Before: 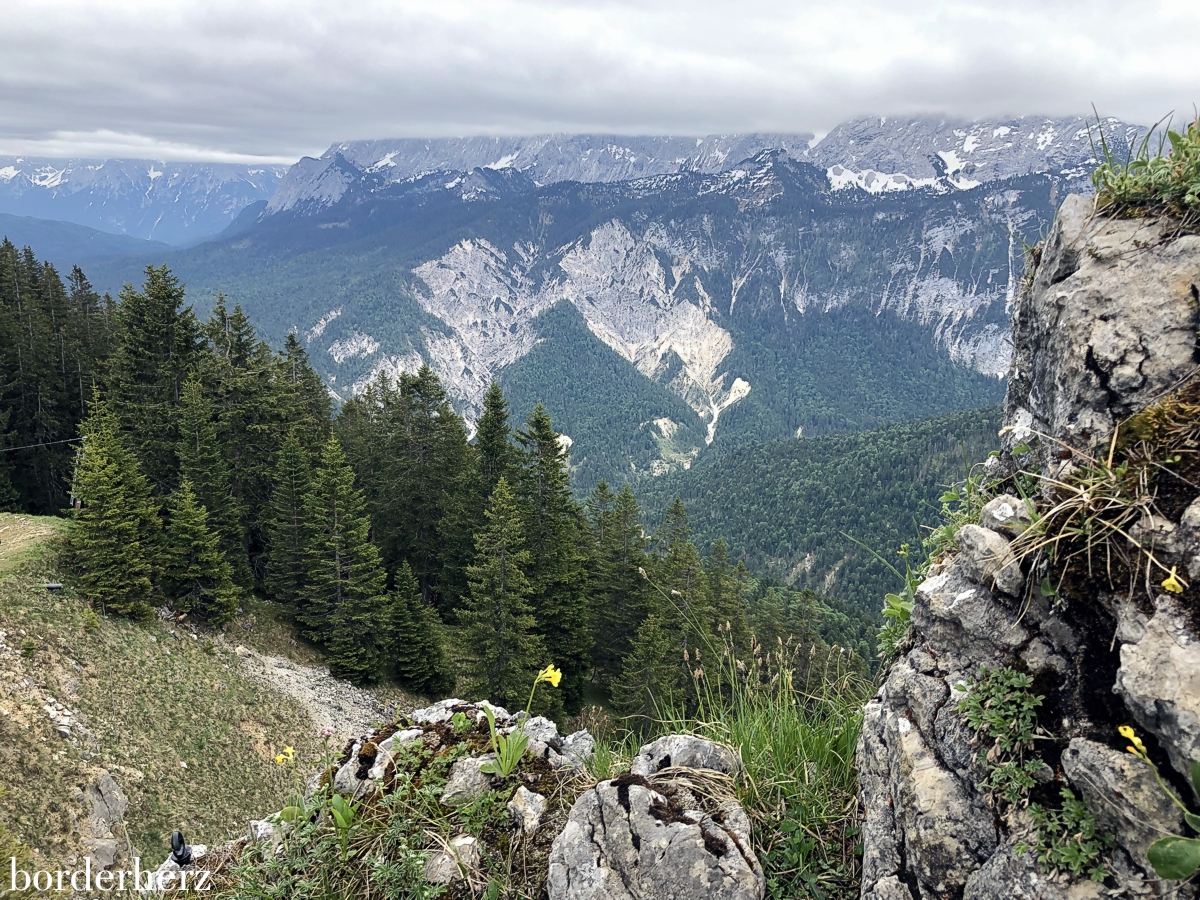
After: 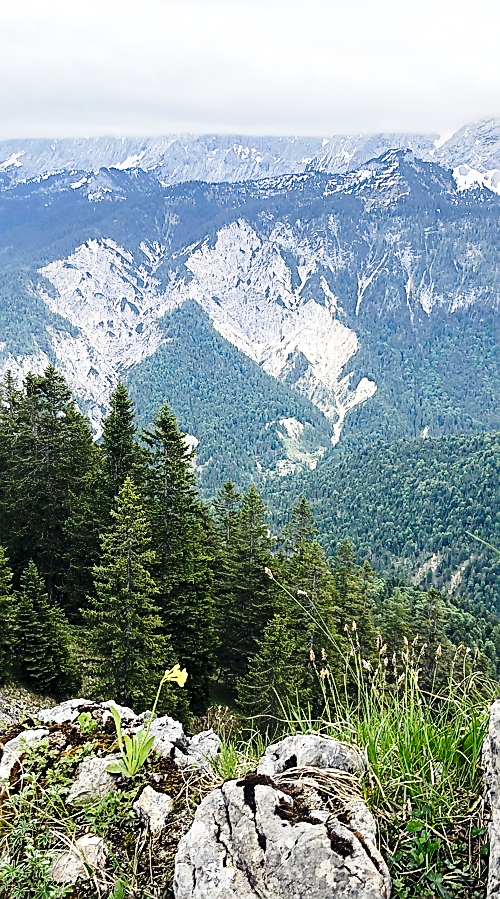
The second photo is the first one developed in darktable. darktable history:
base curve: curves: ch0 [(0, 0) (0.04, 0.03) (0.133, 0.232) (0.448, 0.748) (0.843, 0.968) (1, 1)], preserve colors none
sharpen: on, module defaults
crop: left 31.229%, right 27.105%
color correction: highlights a* 0.003, highlights b* -0.283
